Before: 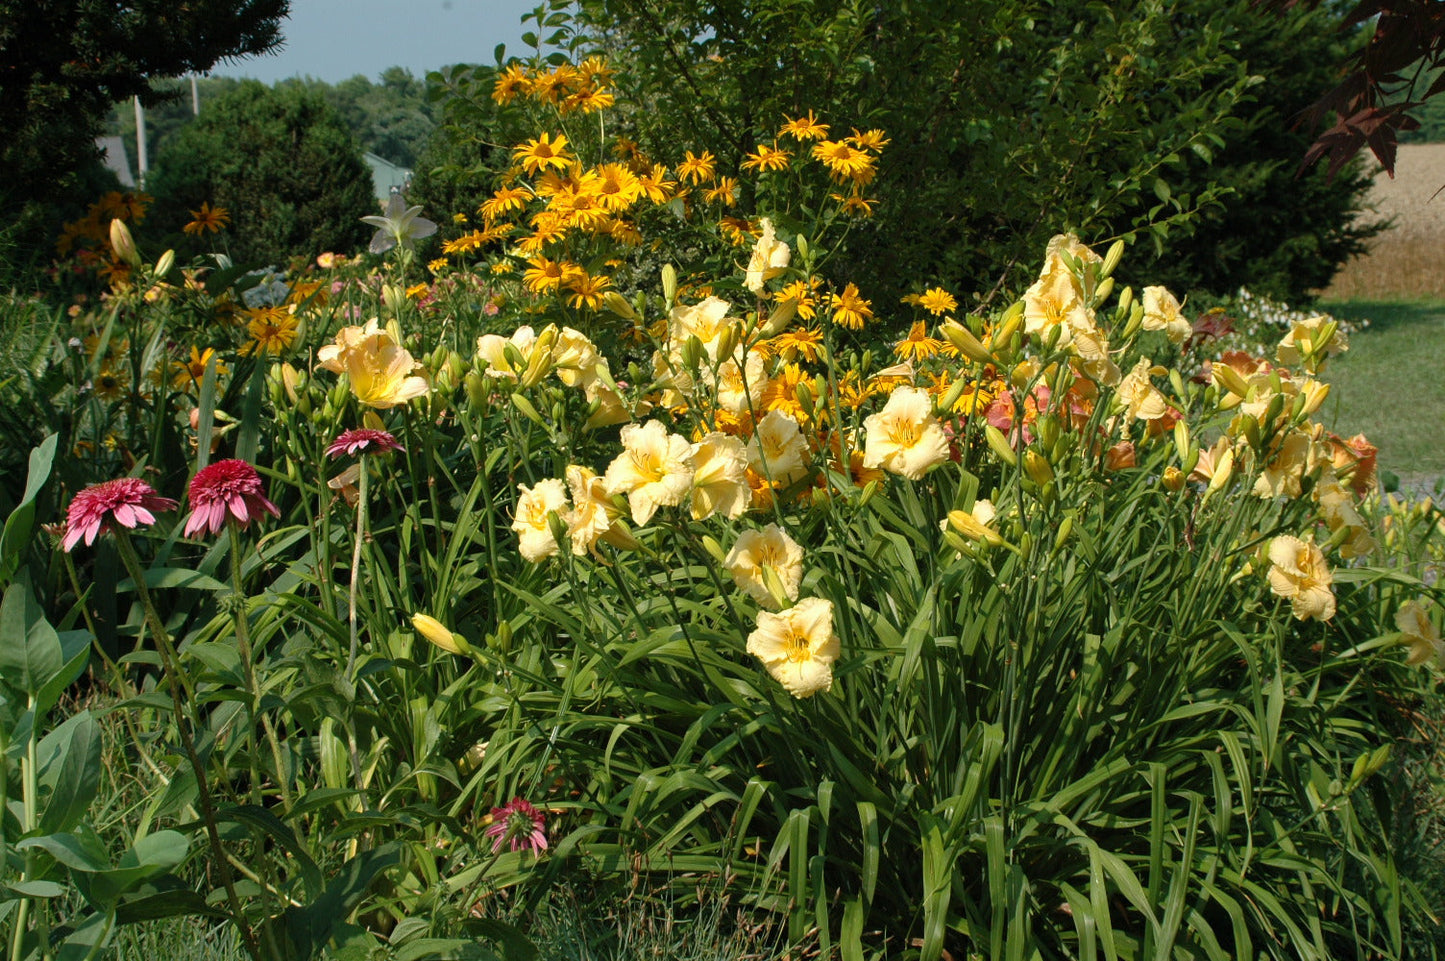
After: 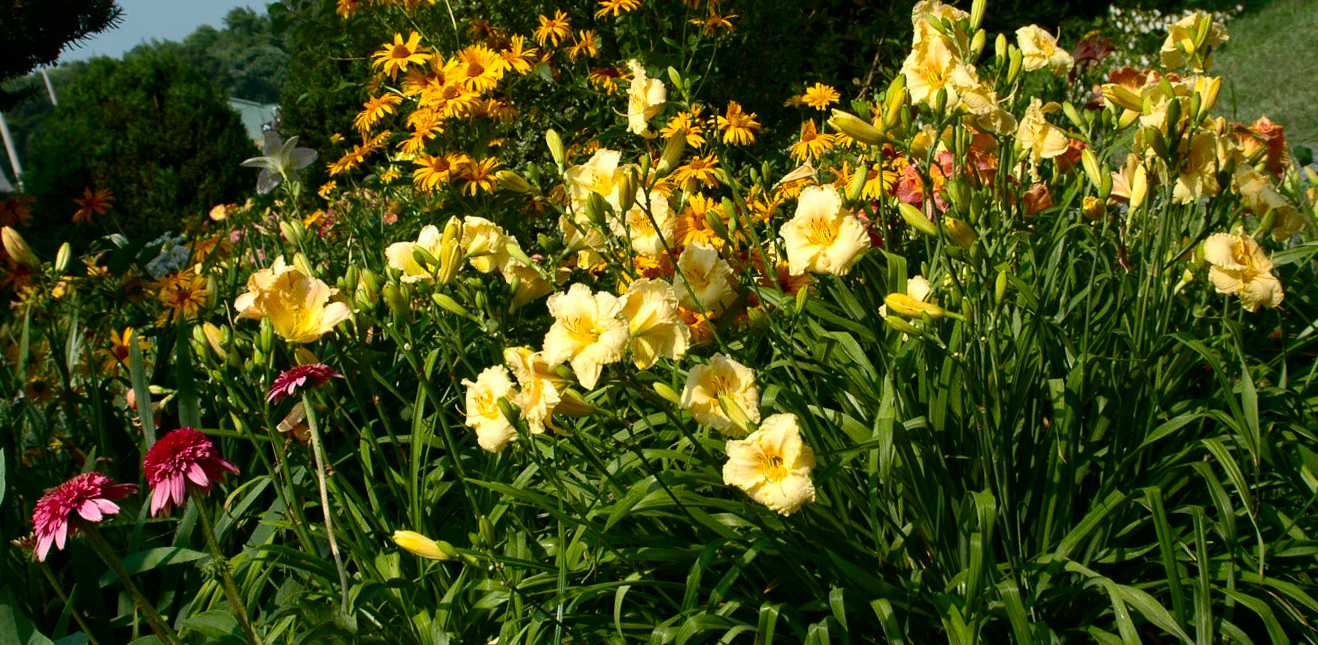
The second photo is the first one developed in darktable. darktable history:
contrast brightness saturation: contrast 0.19, brightness -0.11, saturation 0.21
rotate and perspective: rotation -14.8°, crop left 0.1, crop right 0.903, crop top 0.25, crop bottom 0.748
